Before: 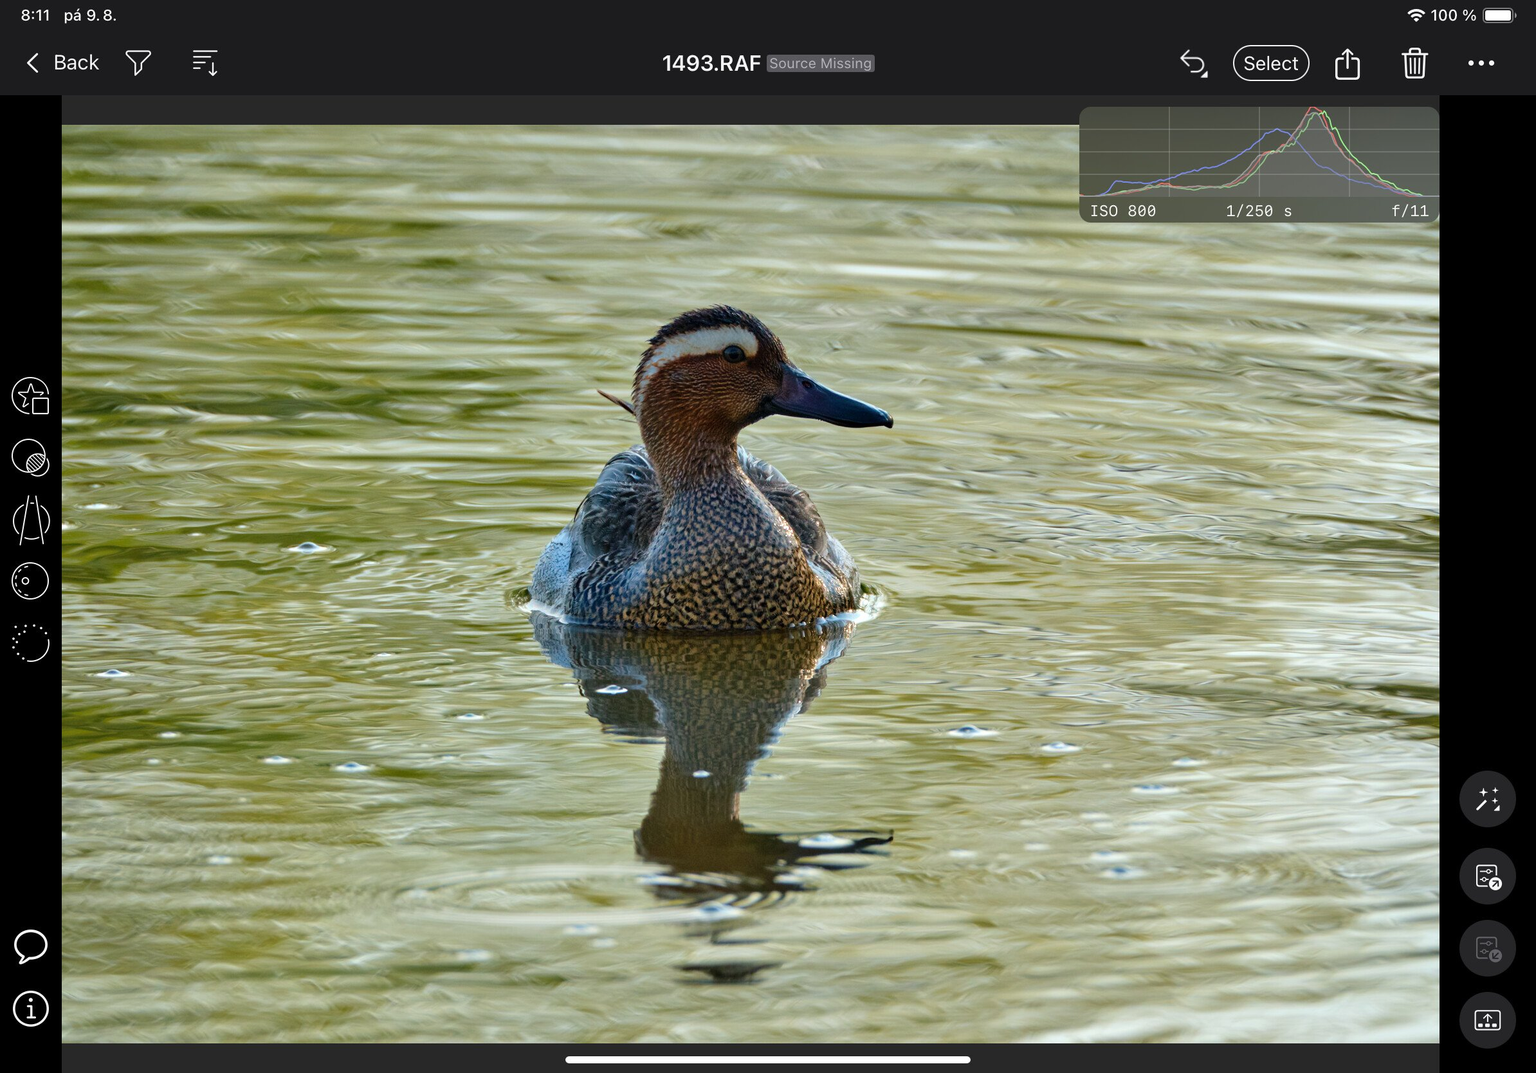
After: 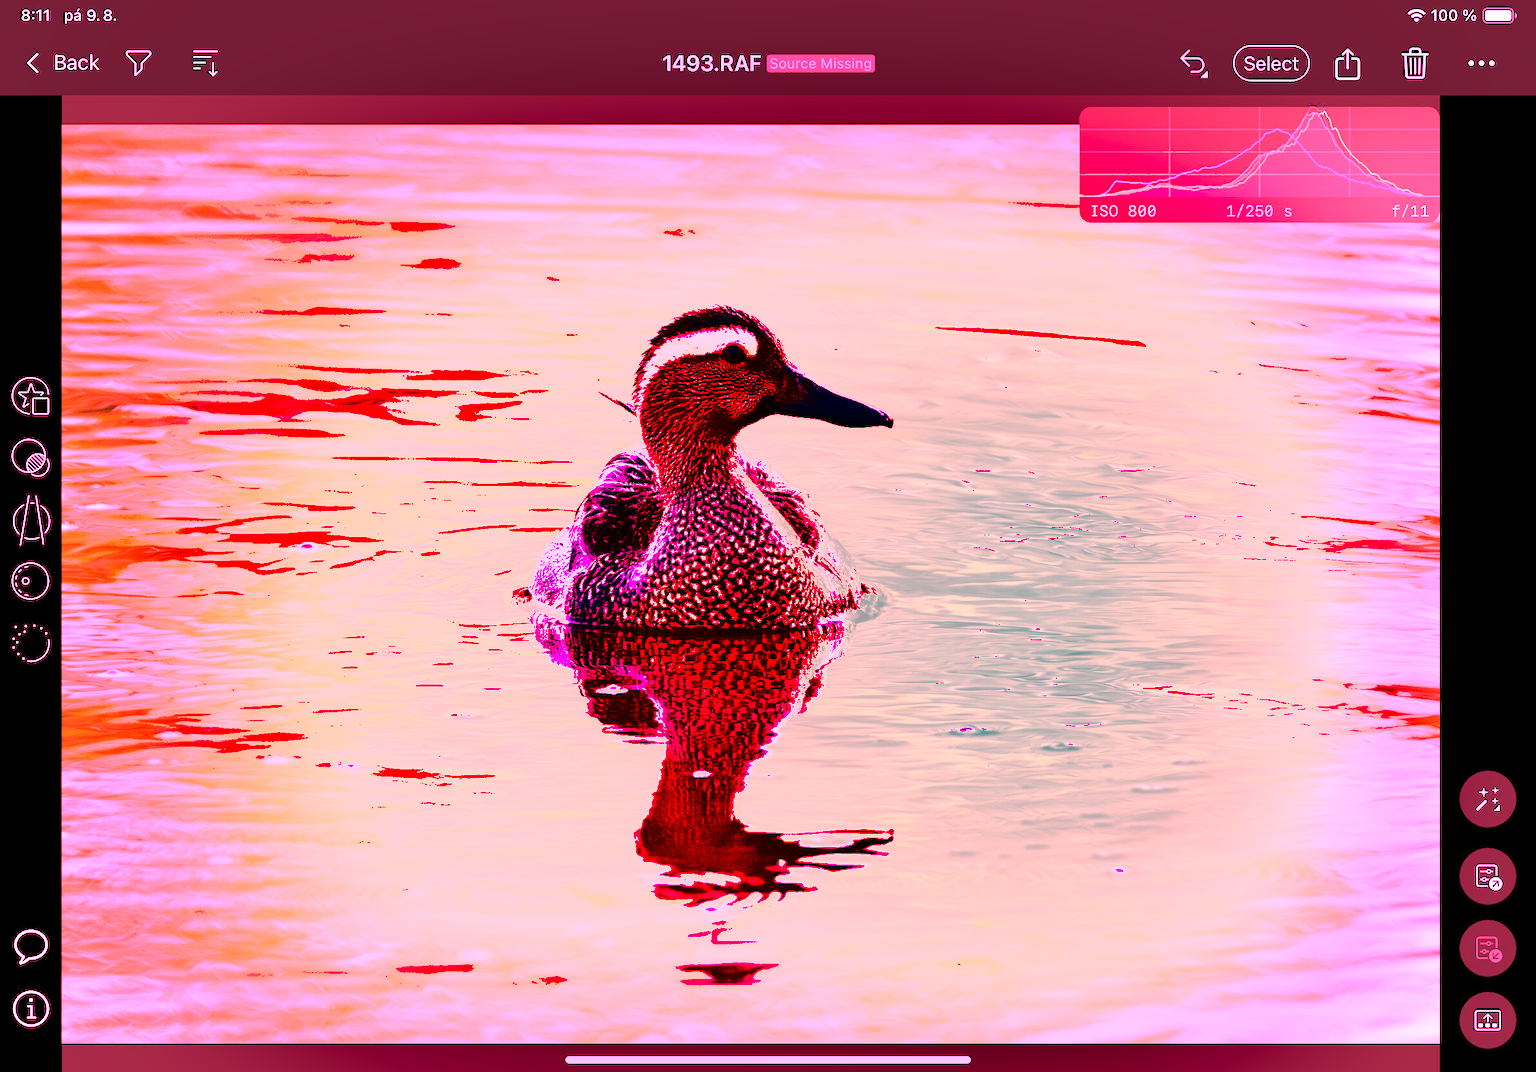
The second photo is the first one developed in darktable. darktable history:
shadows and highlights: radius 337.17, shadows 29.01, soften with gaussian
white balance: red 4.26, blue 1.802
